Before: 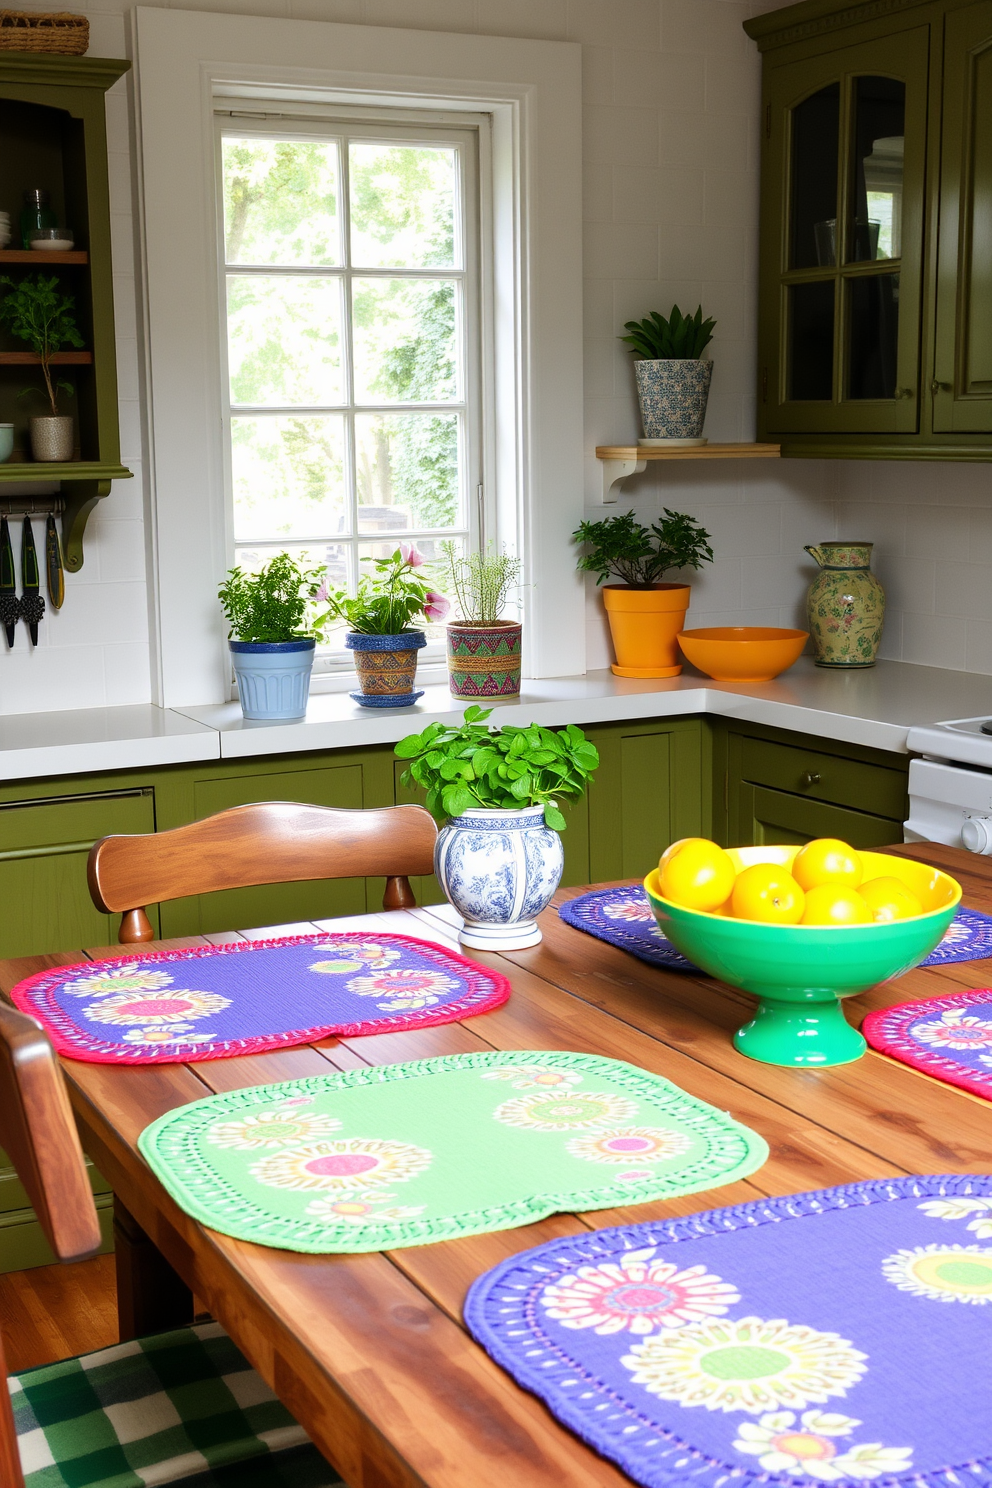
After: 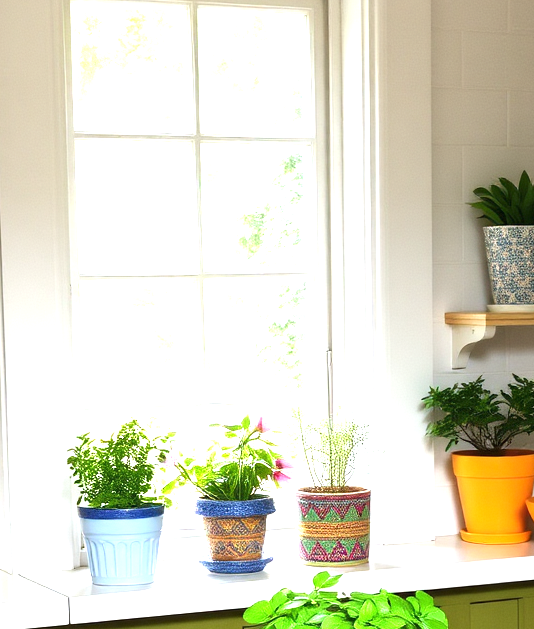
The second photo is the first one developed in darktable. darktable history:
crop: left 15.306%, top 9.065%, right 30.789%, bottom 48.638%
exposure: black level correction 0, exposure 1.2 EV, compensate exposure bias true, compensate highlight preservation false
